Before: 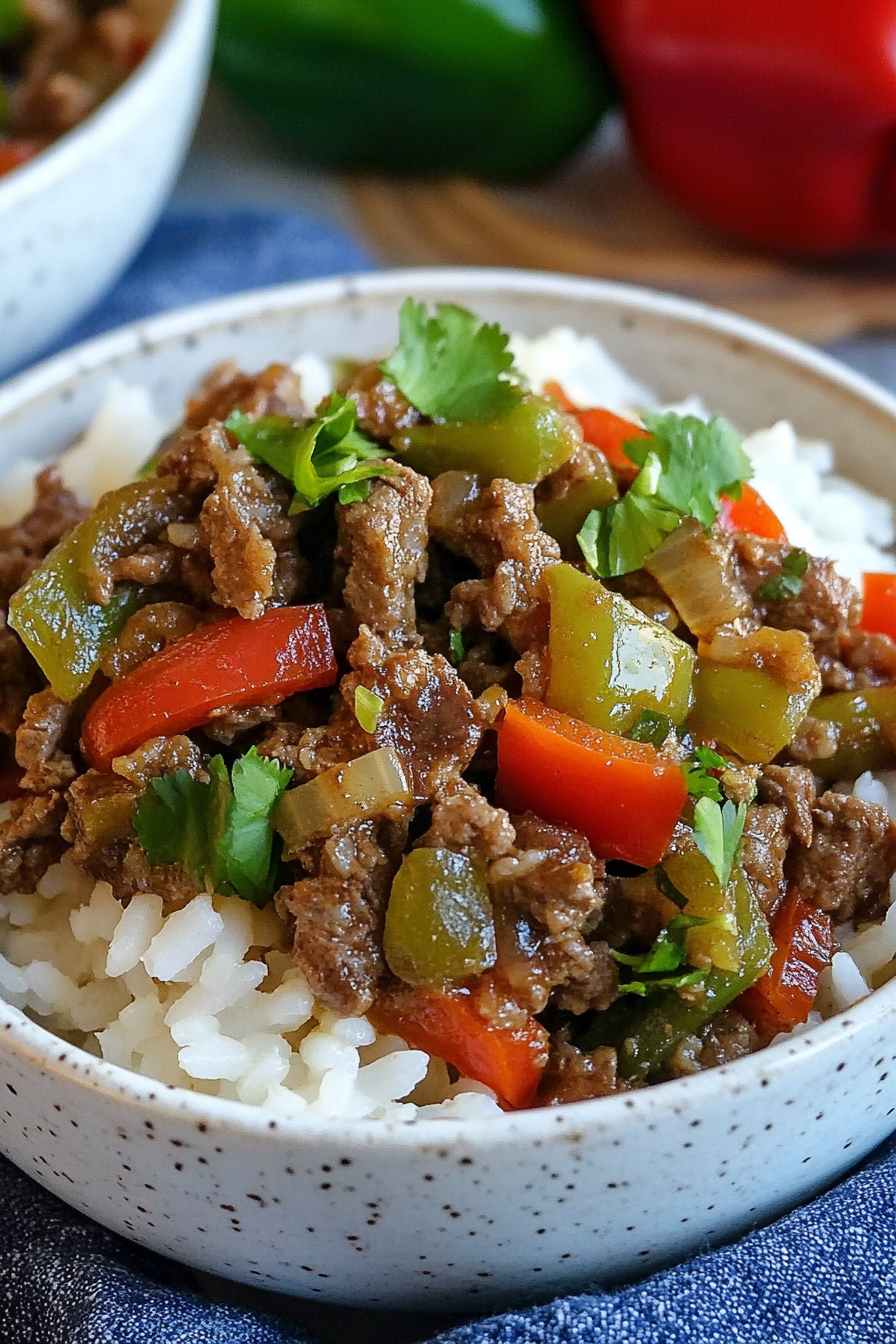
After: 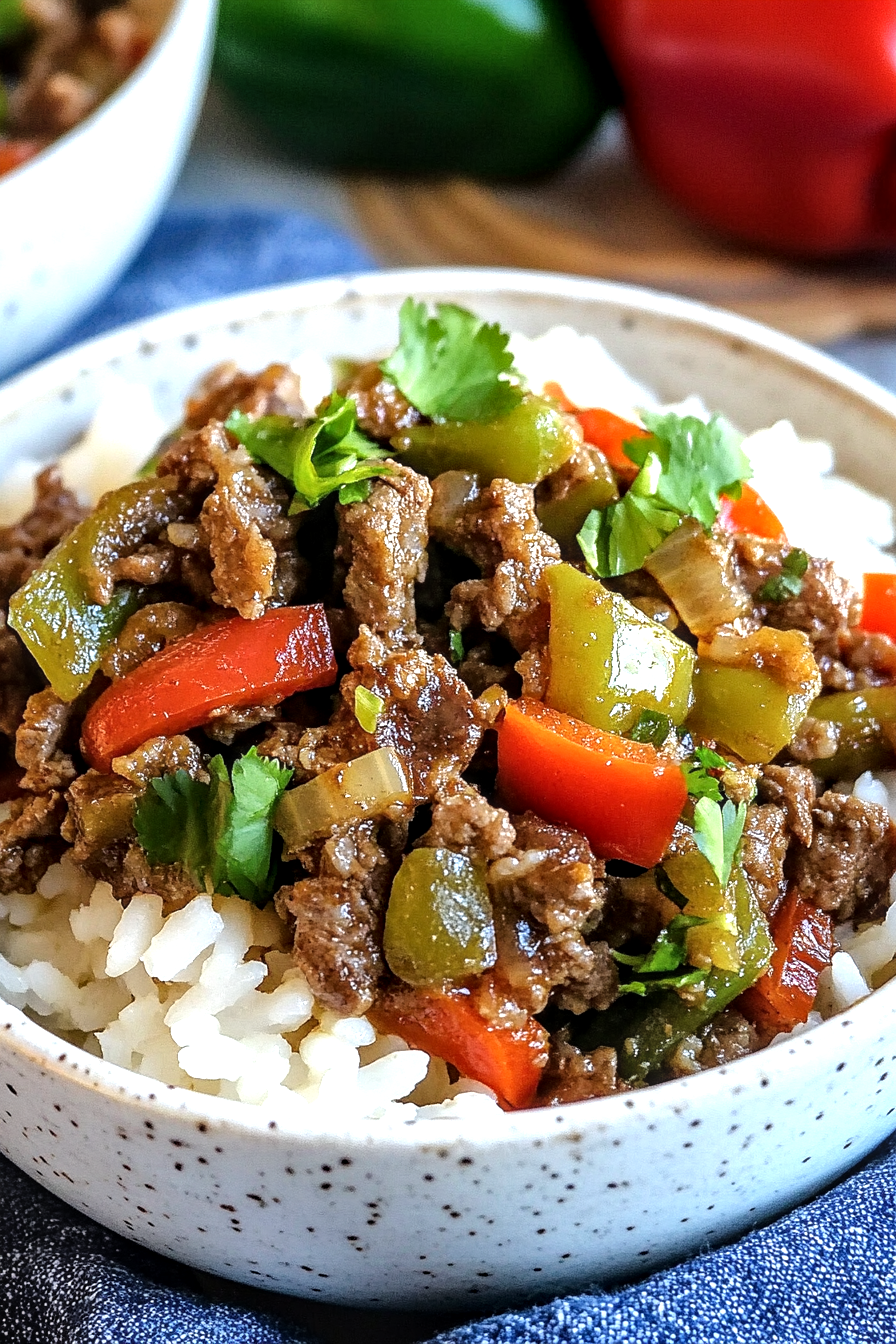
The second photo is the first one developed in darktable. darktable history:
local contrast: detail 130%
tone equalizer: -8 EV -0.721 EV, -7 EV -0.728 EV, -6 EV -0.59 EV, -5 EV -0.399 EV, -3 EV 0.381 EV, -2 EV 0.6 EV, -1 EV 0.691 EV, +0 EV 0.737 EV
